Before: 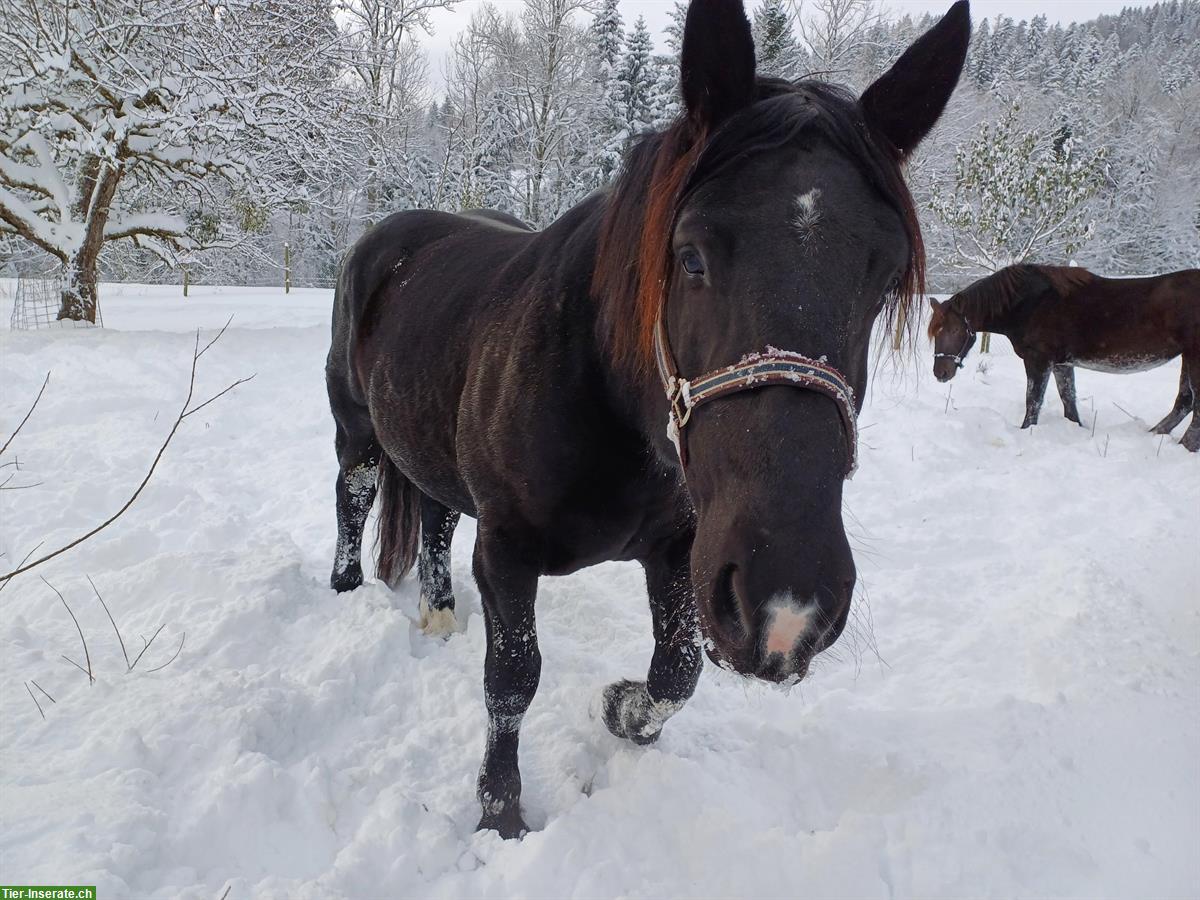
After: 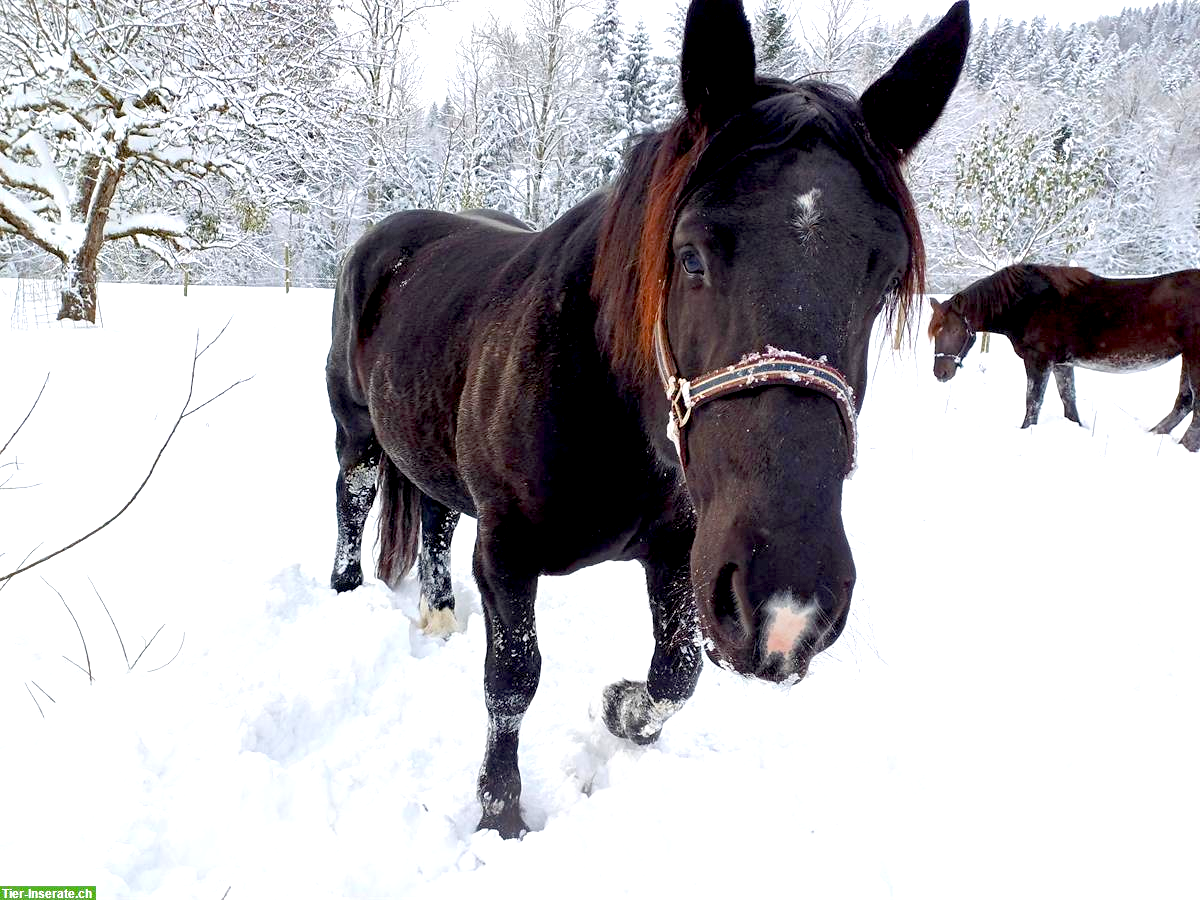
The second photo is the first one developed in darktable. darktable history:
exposure: black level correction 0.011, exposure 1.082 EV, compensate highlight preservation false
